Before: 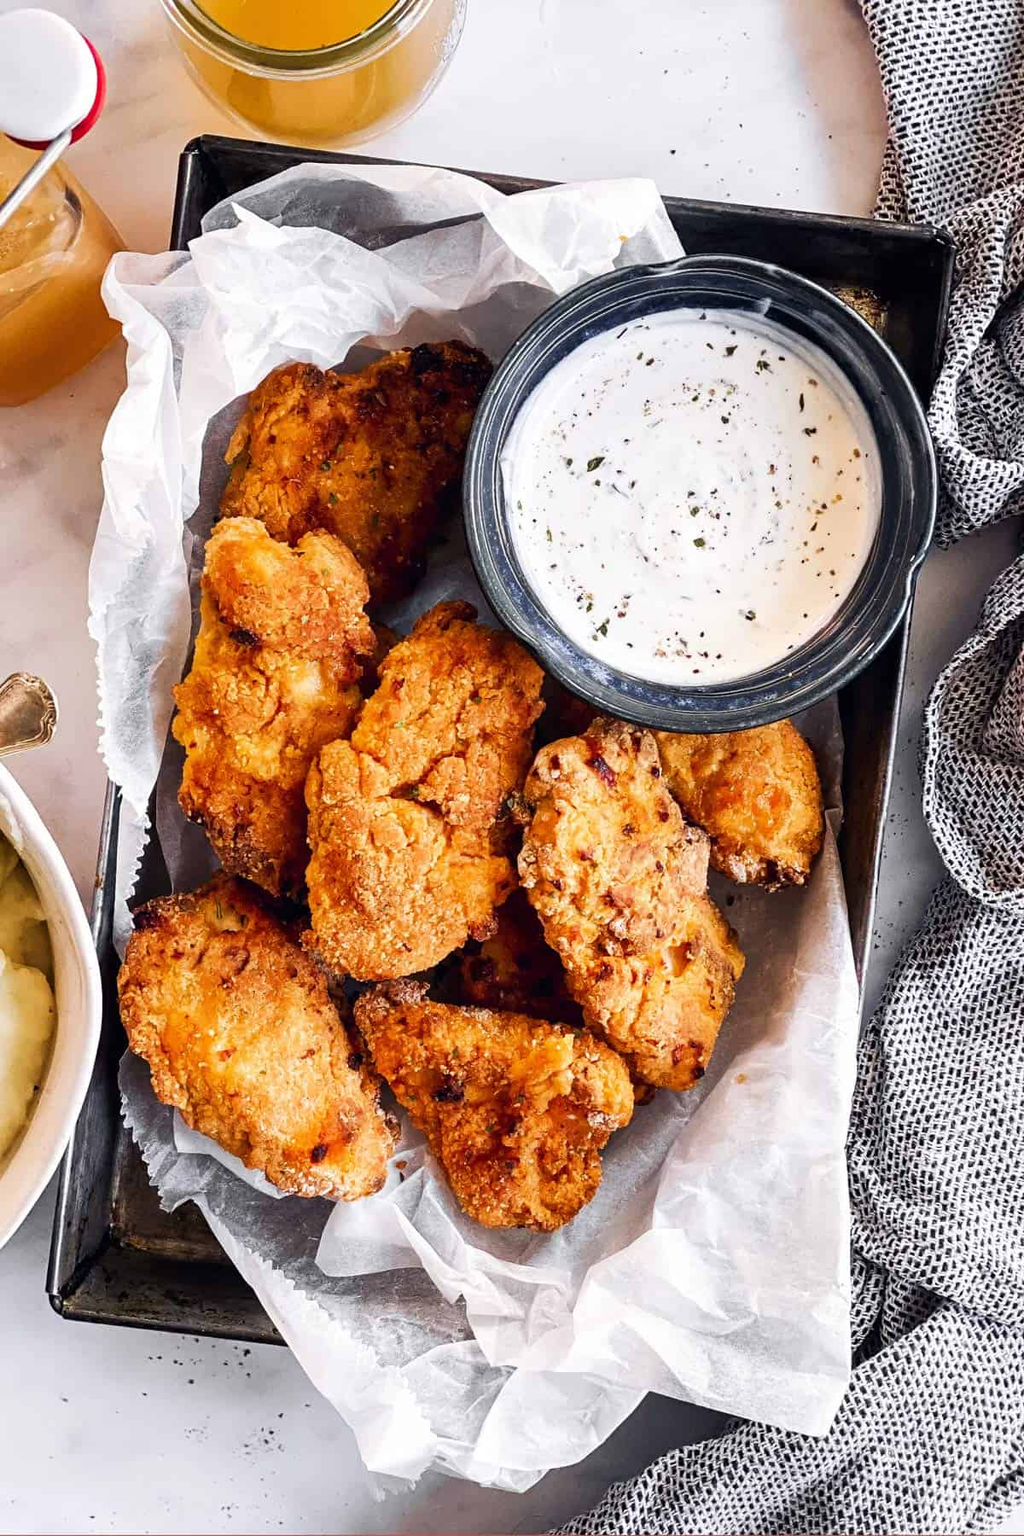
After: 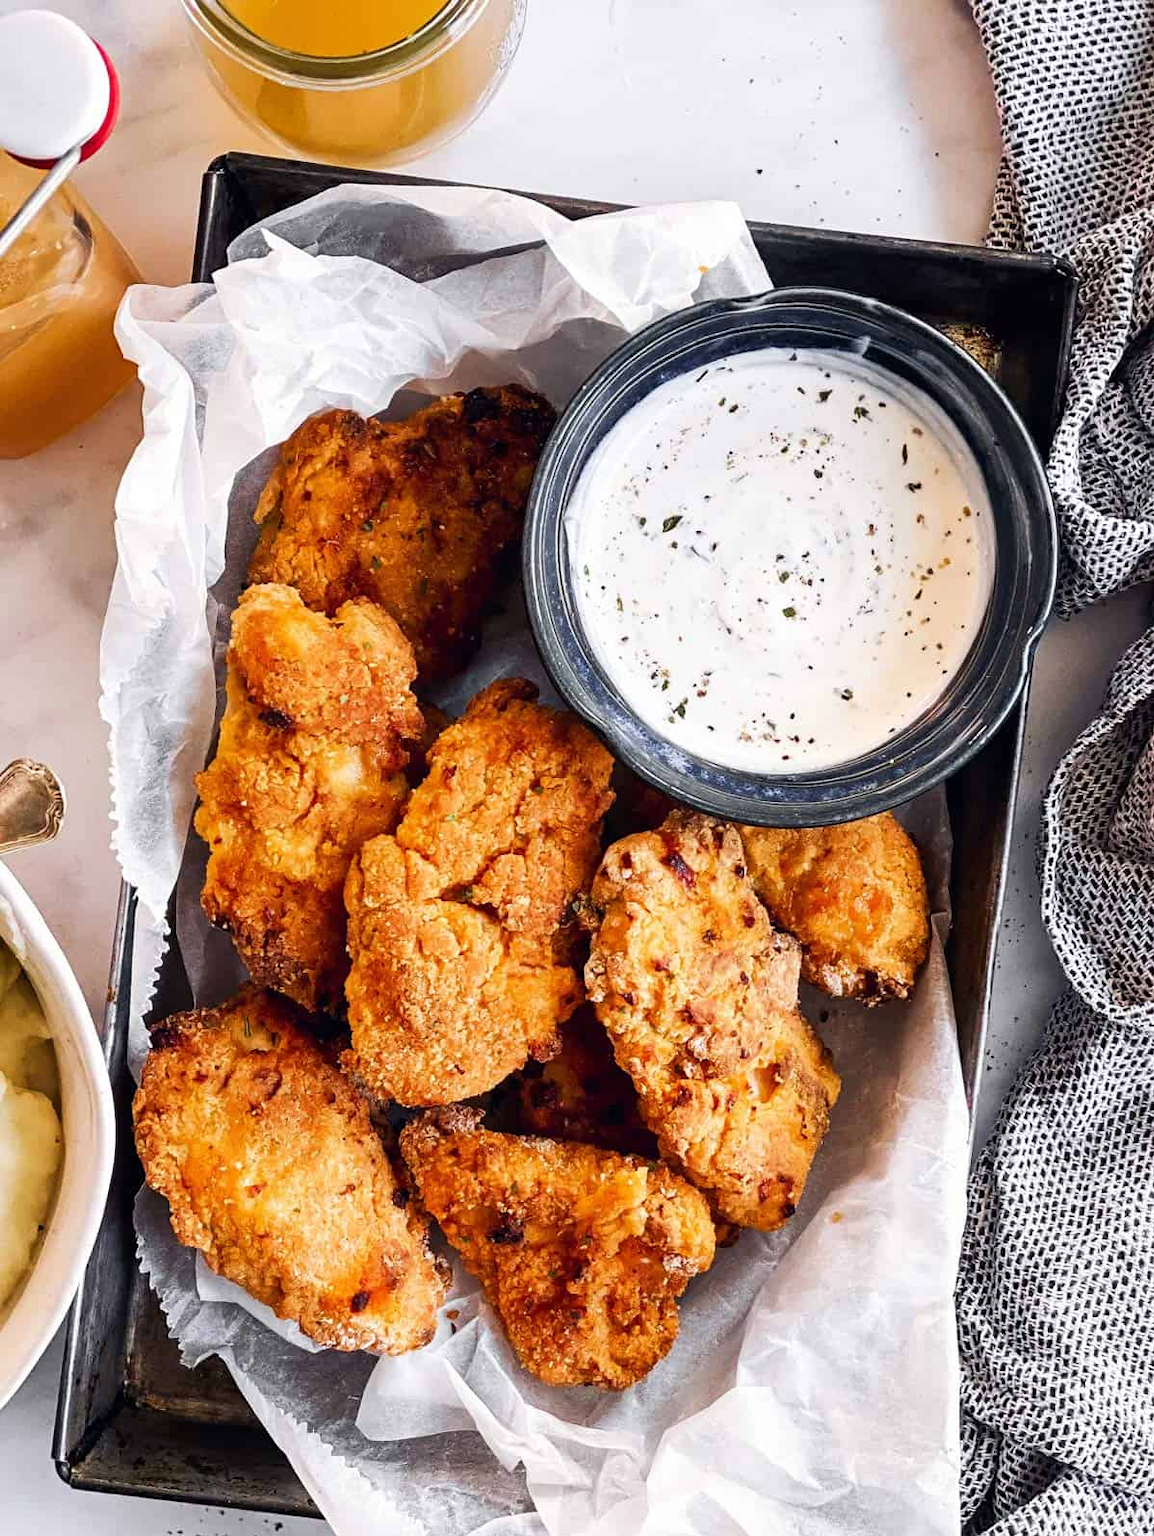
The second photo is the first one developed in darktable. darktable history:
crop and rotate: top 0%, bottom 11.361%
